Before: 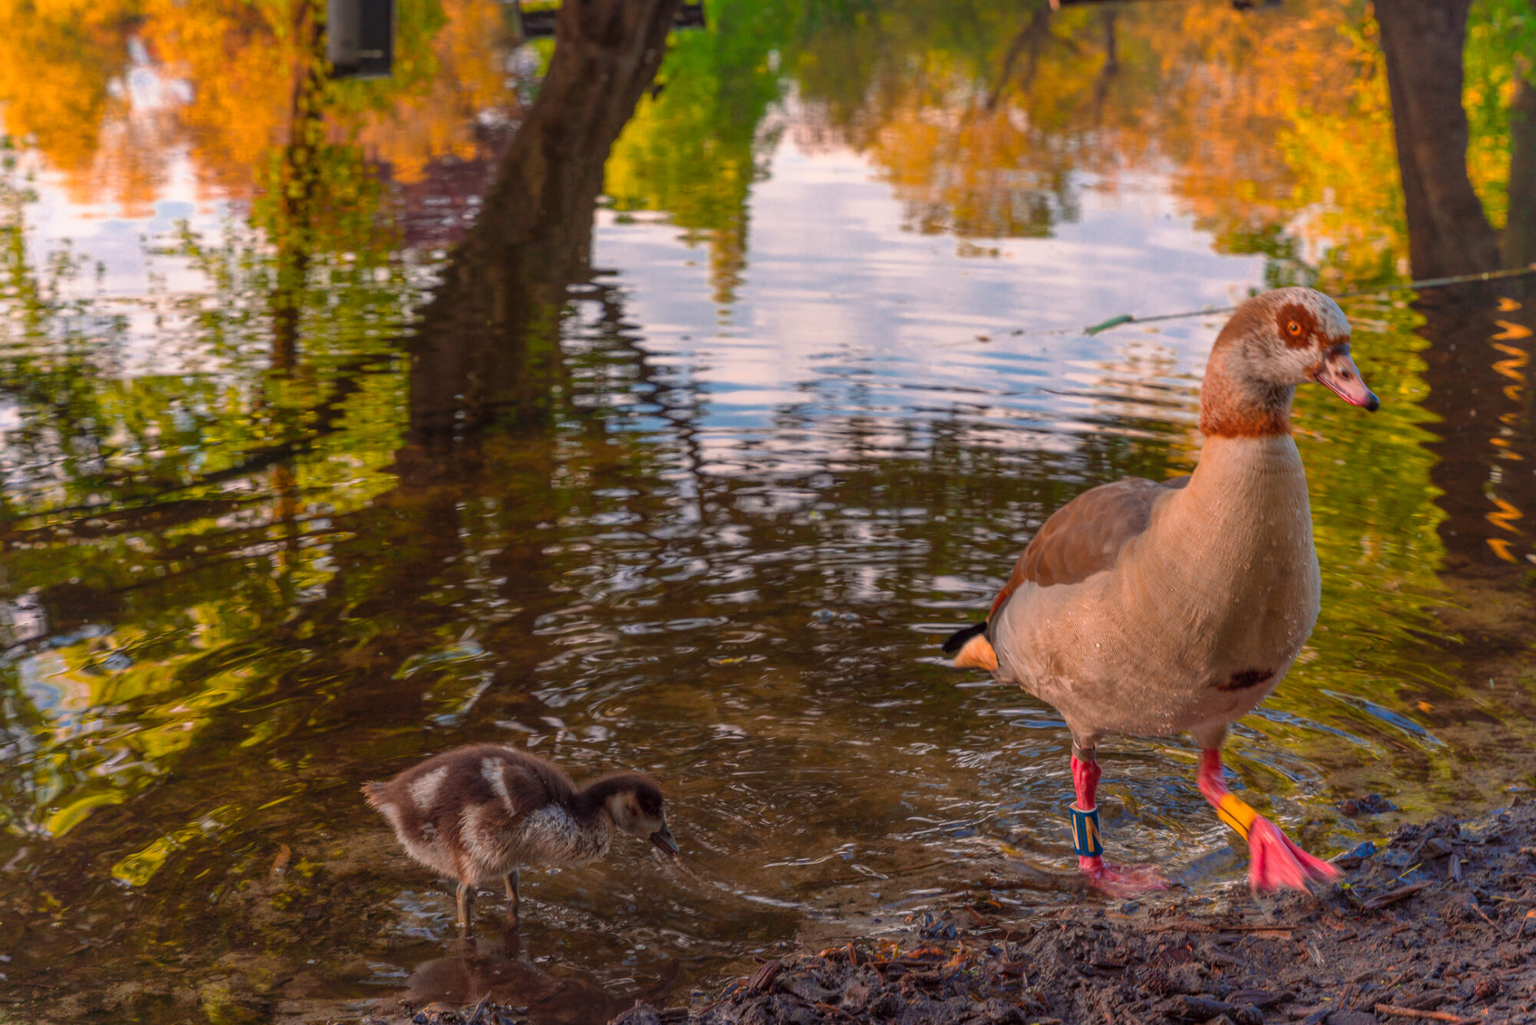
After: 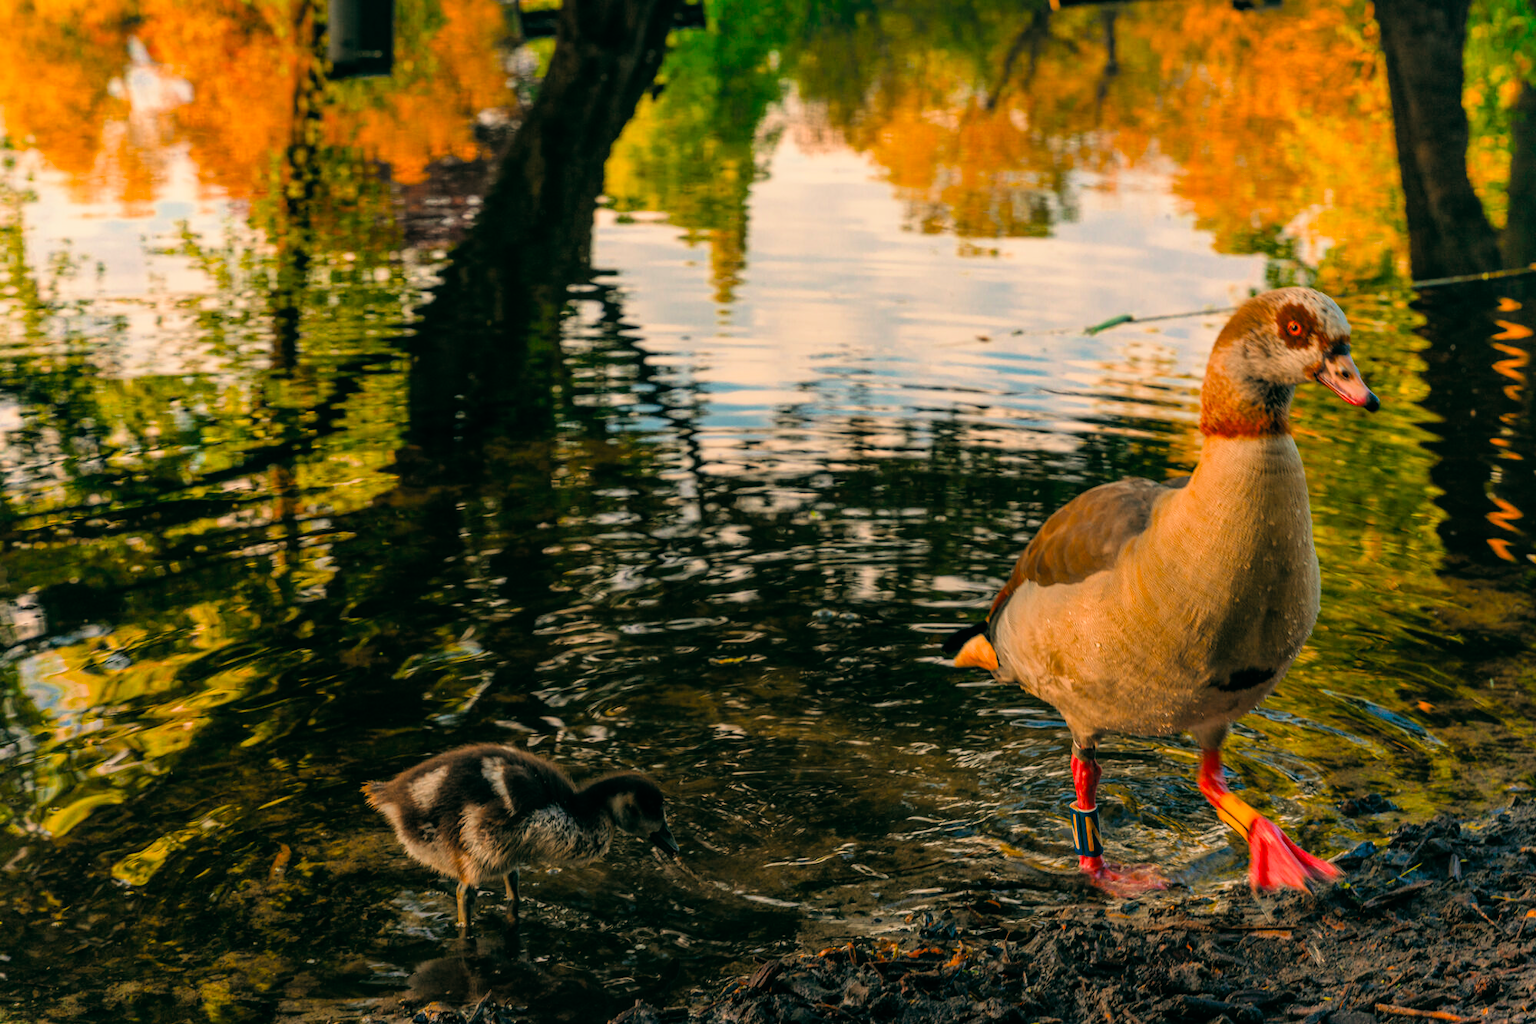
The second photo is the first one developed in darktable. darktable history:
filmic rgb: black relative exposure -7.75 EV, white relative exposure 4.4 EV, threshold 3 EV, target black luminance 0%, hardness 3.76, latitude 50.51%, contrast 1.074, highlights saturation mix 10%, shadows ↔ highlights balance -0.22%, color science v4 (2020), enable highlight reconstruction true
color balance: lift [1.005, 0.99, 1.007, 1.01], gamma [1, 1.034, 1.032, 0.966], gain [0.873, 1.055, 1.067, 0.933]
tone equalizer: -8 EV -0.75 EV, -7 EV -0.7 EV, -6 EV -0.6 EV, -5 EV -0.4 EV, -3 EV 0.4 EV, -2 EV 0.6 EV, -1 EV 0.7 EV, +0 EV 0.75 EV, edges refinement/feathering 500, mask exposure compensation -1.57 EV, preserve details no
white balance: red 1.045, blue 0.932
